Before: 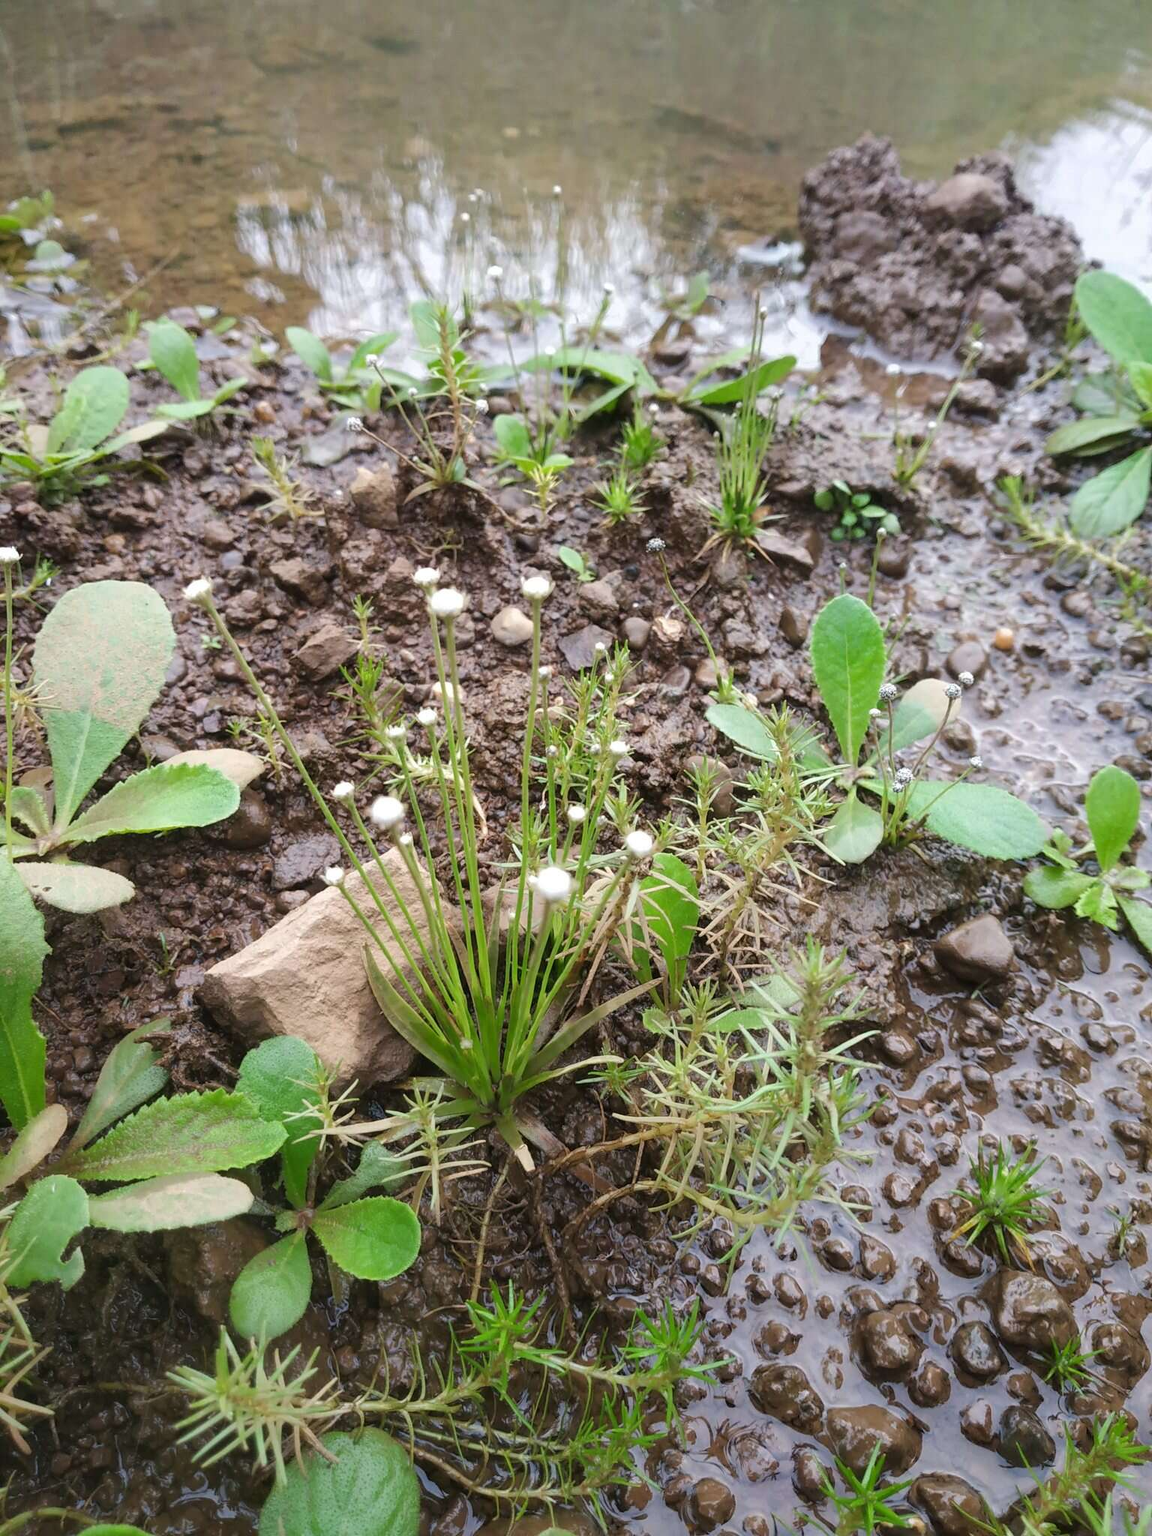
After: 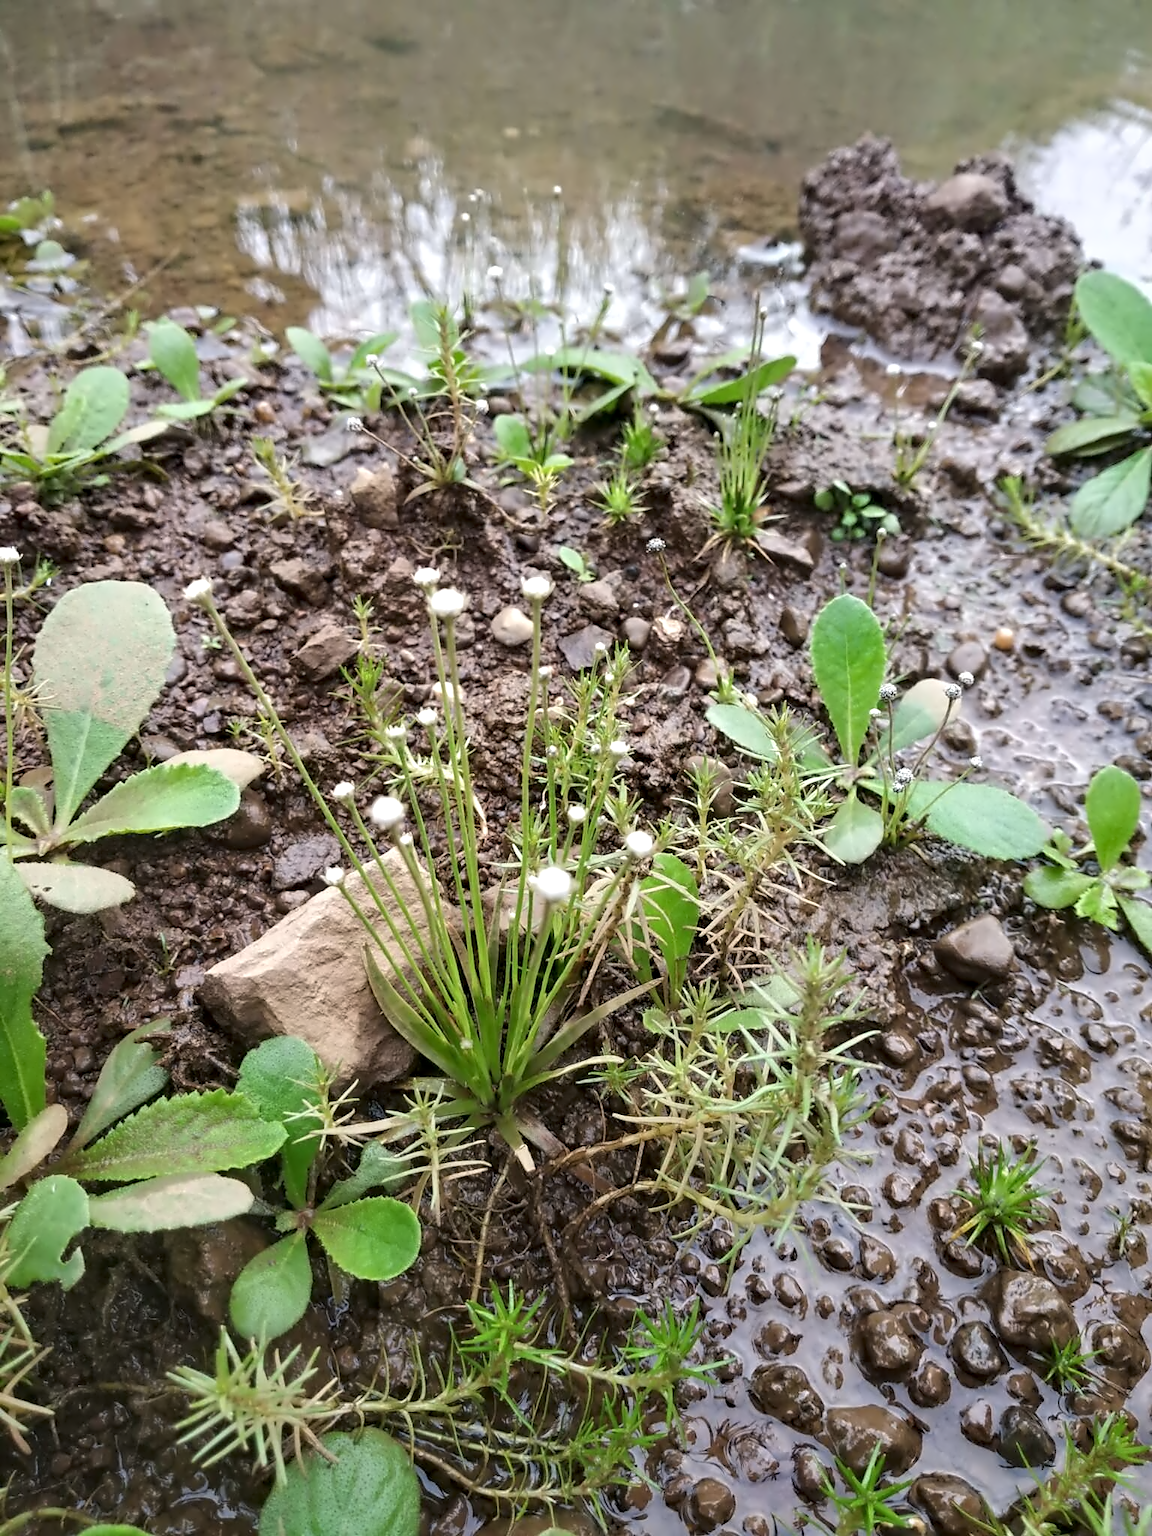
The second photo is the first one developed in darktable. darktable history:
contrast equalizer: octaves 7, y [[0.5, 0.542, 0.583, 0.625, 0.667, 0.708], [0.5 ×6], [0.5 ×6], [0, 0.033, 0.067, 0.1, 0.133, 0.167], [0, 0.05, 0.1, 0.15, 0.2, 0.25]], mix 0.595
